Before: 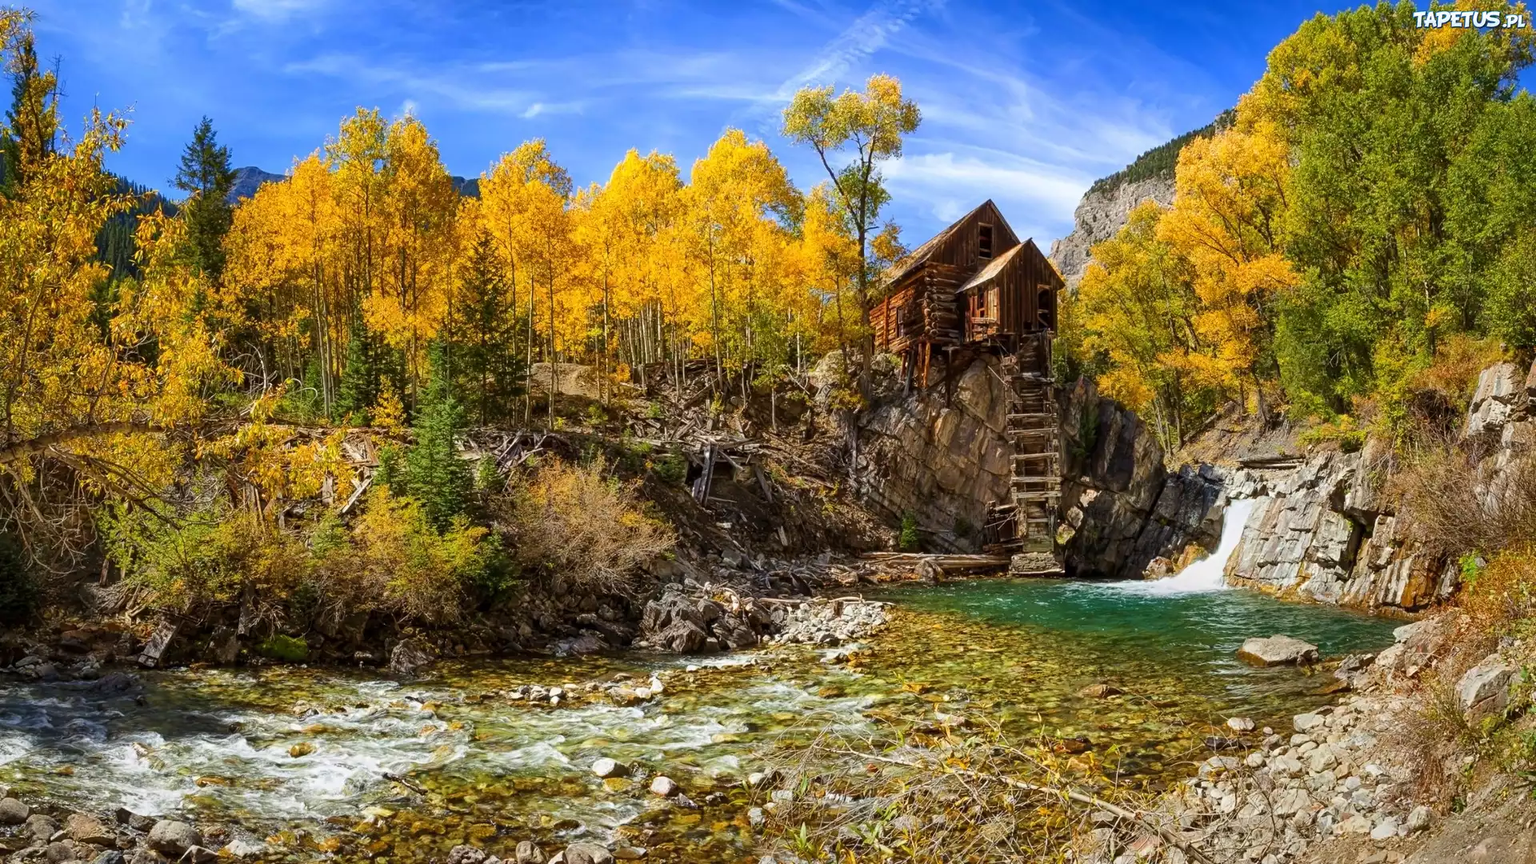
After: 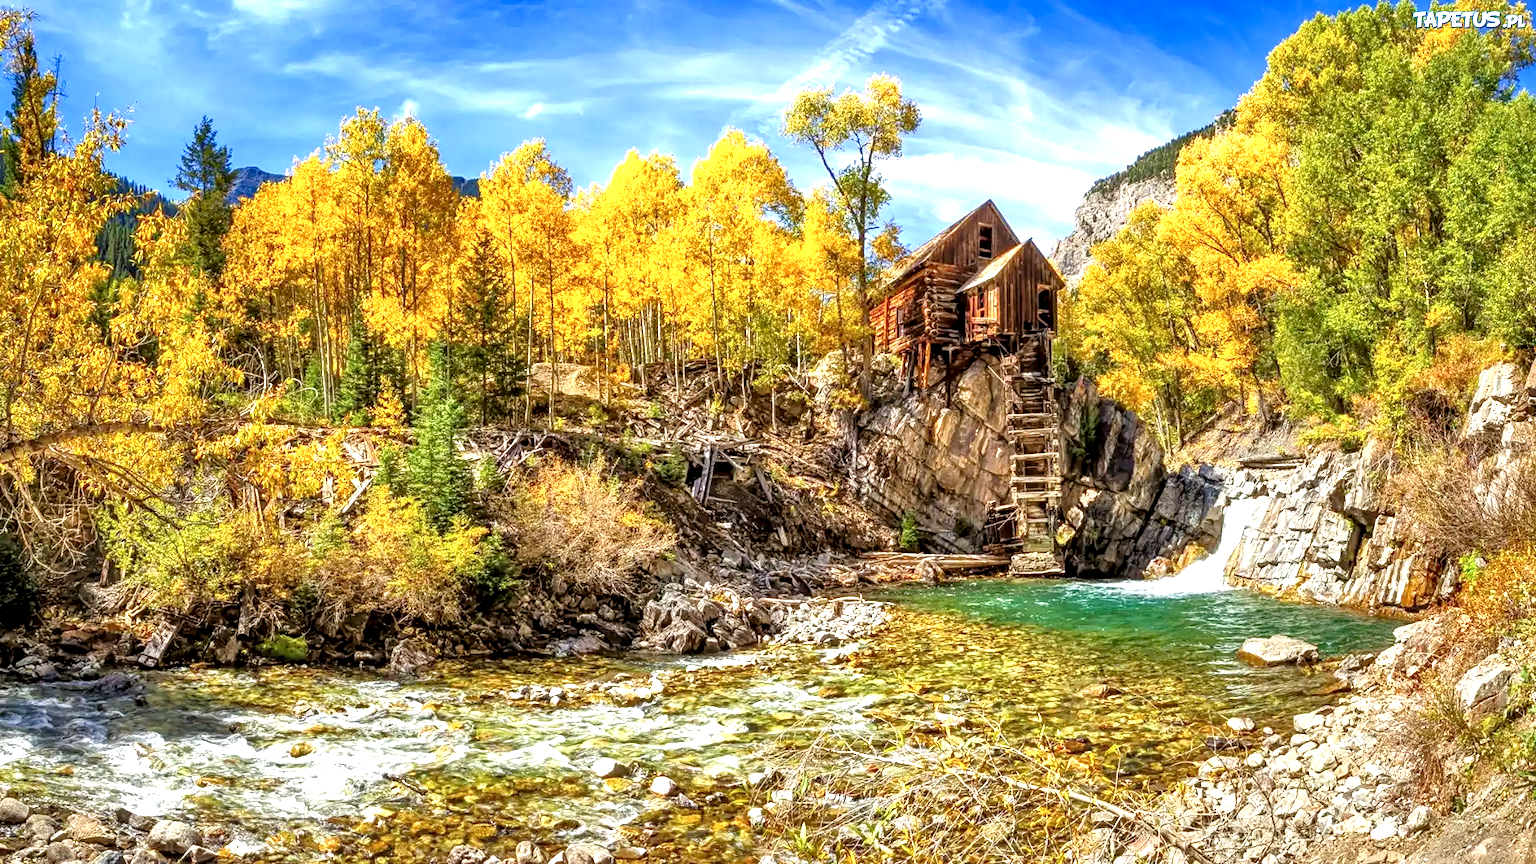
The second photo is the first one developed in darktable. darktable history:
local contrast: detail 160%
tone equalizer: -7 EV 0.15 EV, -6 EV 0.6 EV, -5 EV 1.15 EV, -4 EV 1.33 EV, -3 EV 1.15 EV, -2 EV 0.6 EV, -1 EV 0.15 EV, mask exposure compensation -0.5 EV
exposure: black level correction 0, exposure 0.7 EV, compensate exposure bias true, compensate highlight preservation false
